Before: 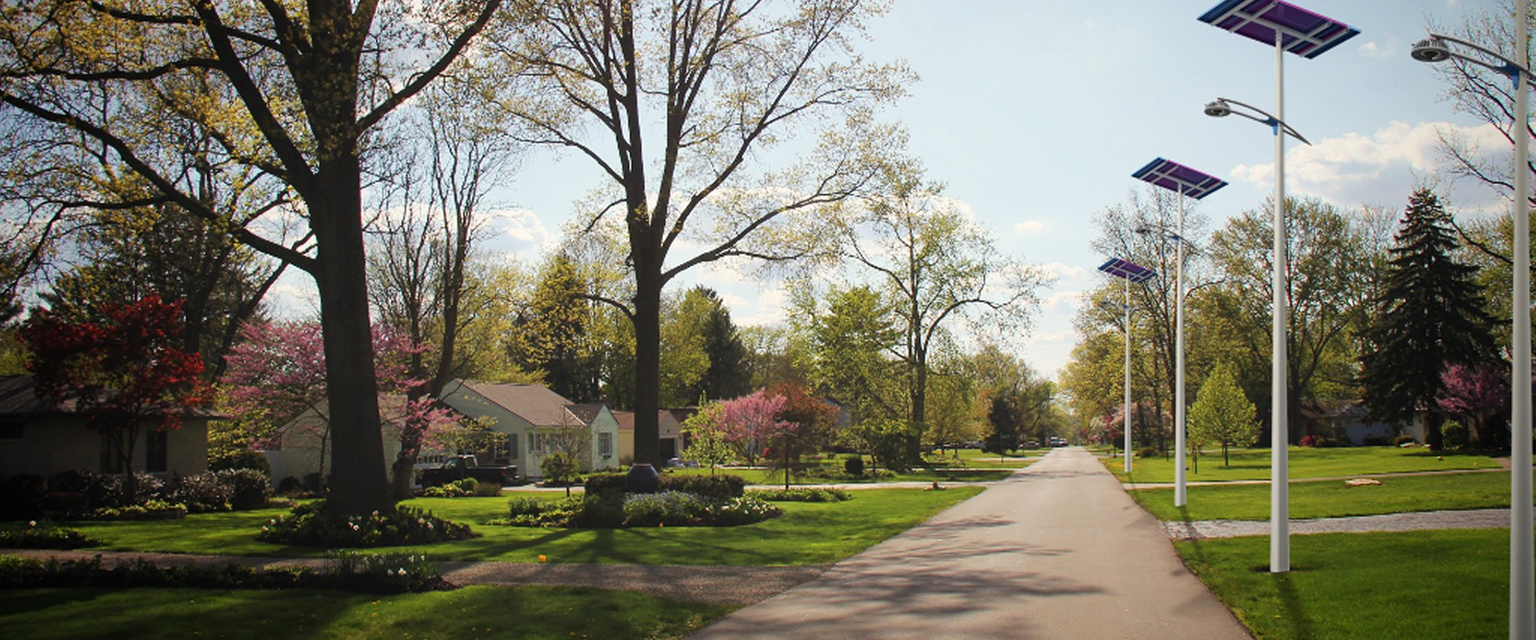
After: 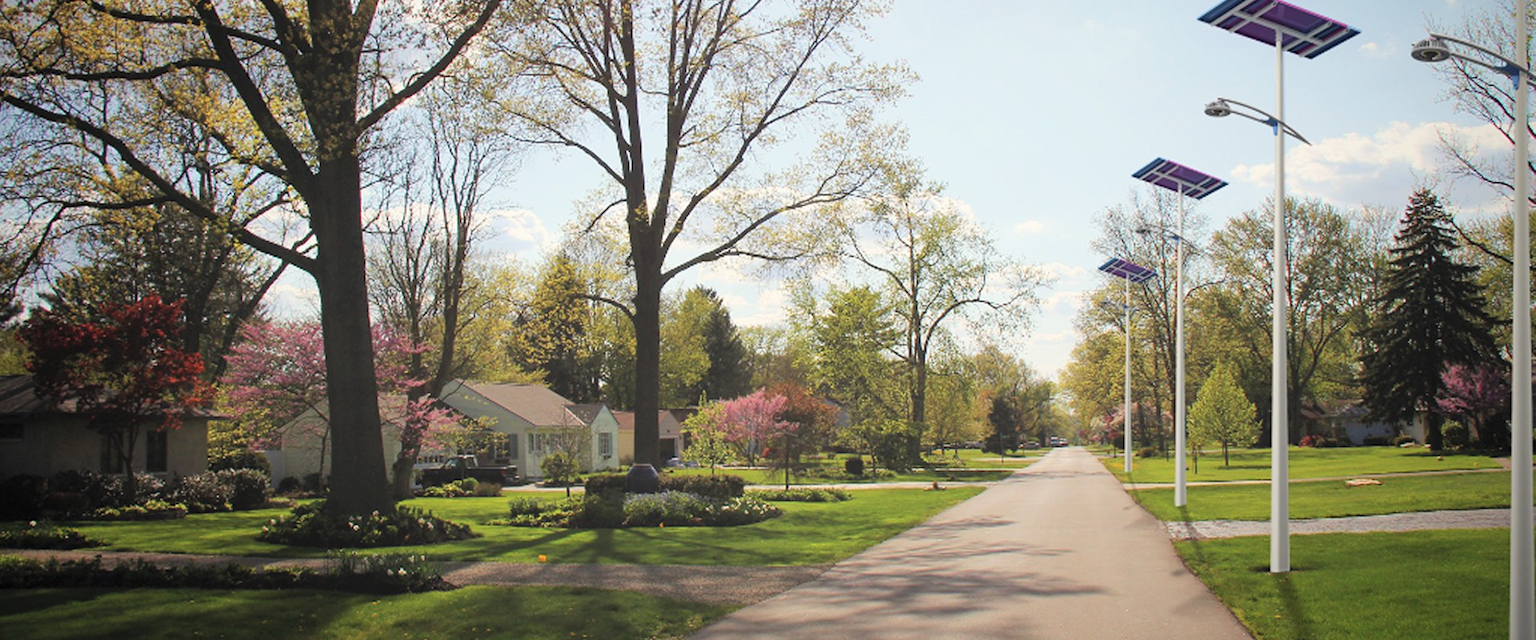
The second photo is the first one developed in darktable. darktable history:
white balance: red 1, blue 1
contrast brightness saturation: brightness 0.15
